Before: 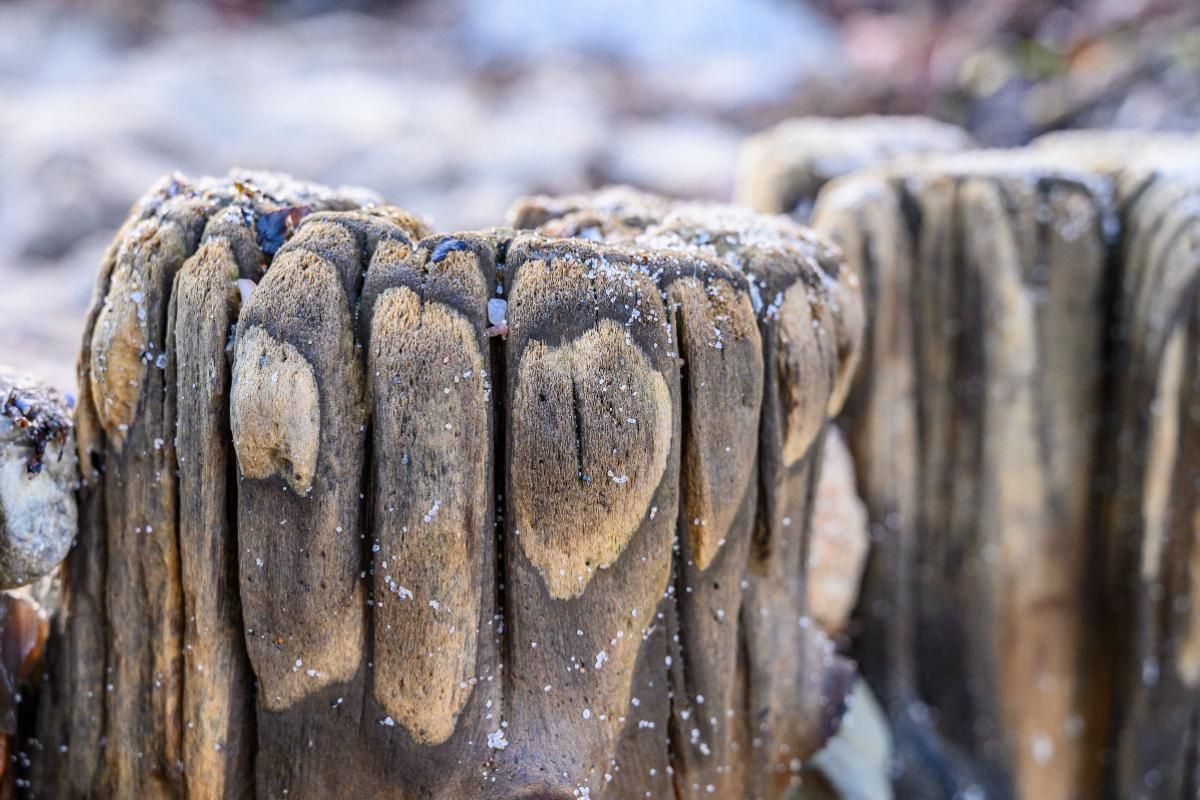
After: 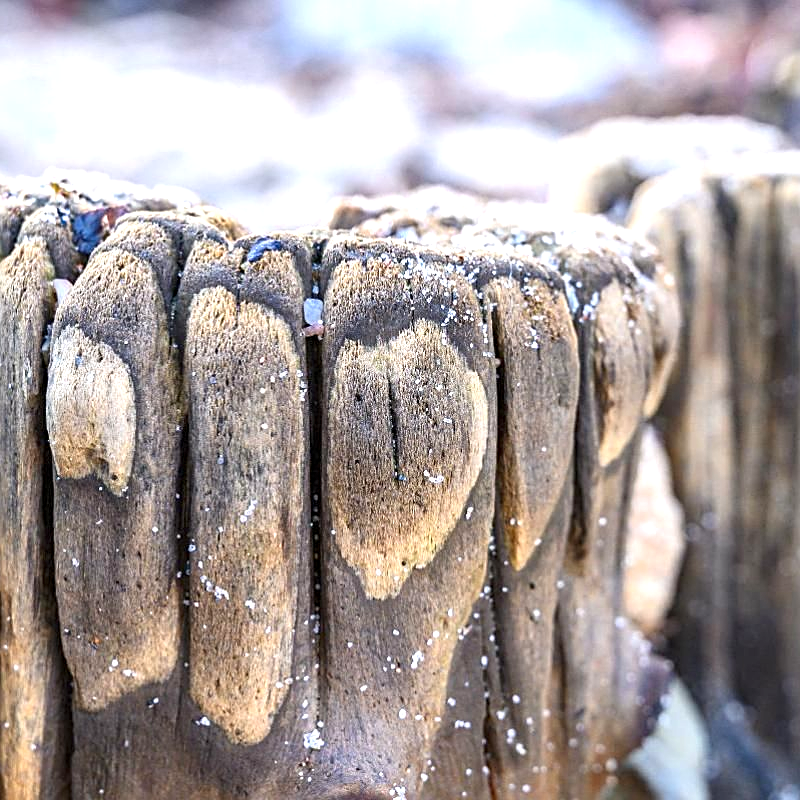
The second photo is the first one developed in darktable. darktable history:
crop: left 15.401%, right 17.895%
exposure: exposure 0.736 EV, compensate exposure bias true, compensate highlight preservation false
tone equalizer: -7 EV 0.203 EV, -6 EV 0.124 EV, -5 EV 0.106 EV, -4 EV 0.066 EV, -2 EV -0.034 EV, -1 EV -0.064 EV, +0 EV -0.038 EV, mask exposure compensation -0.494 EV
sharpen: on, module defaults
